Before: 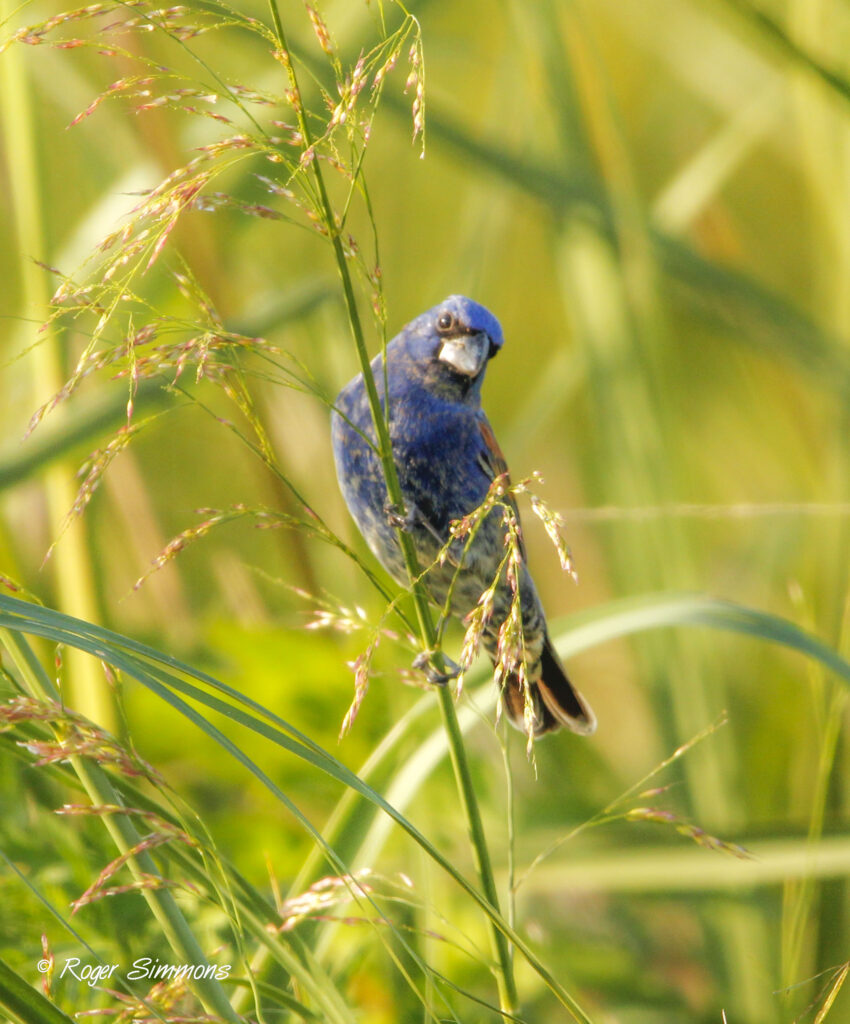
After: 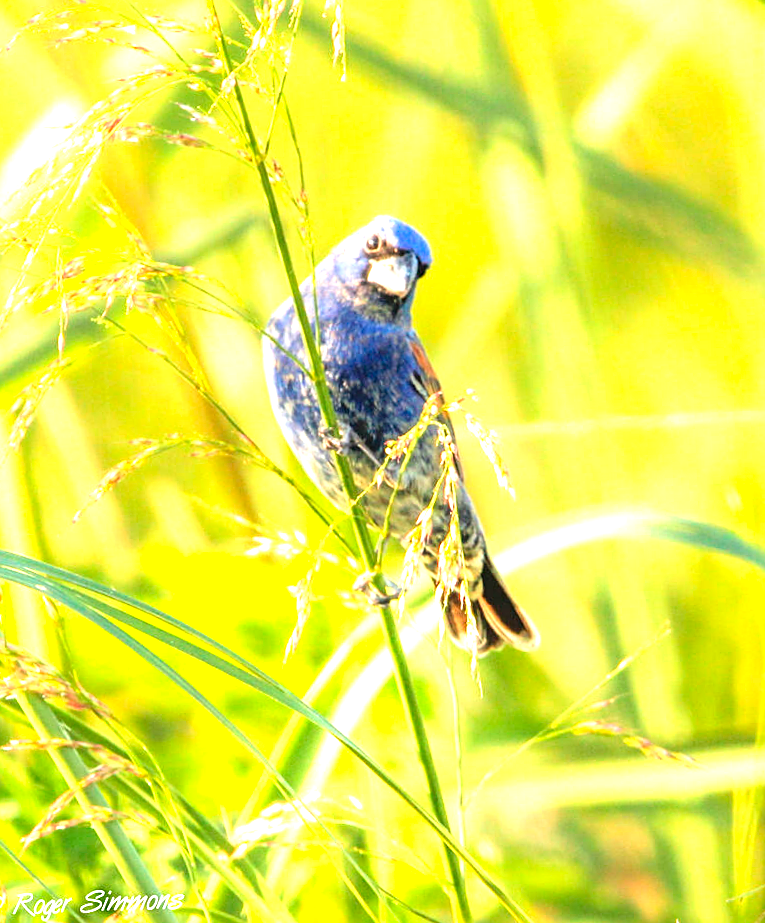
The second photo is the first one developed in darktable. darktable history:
crop and rotate: angle 2.23°, left 5.761%, top 5.688%
sharpen: on, module defaults
exposure: black level correction 0, exposure 1.475 EV, compensate highlight preservation false
